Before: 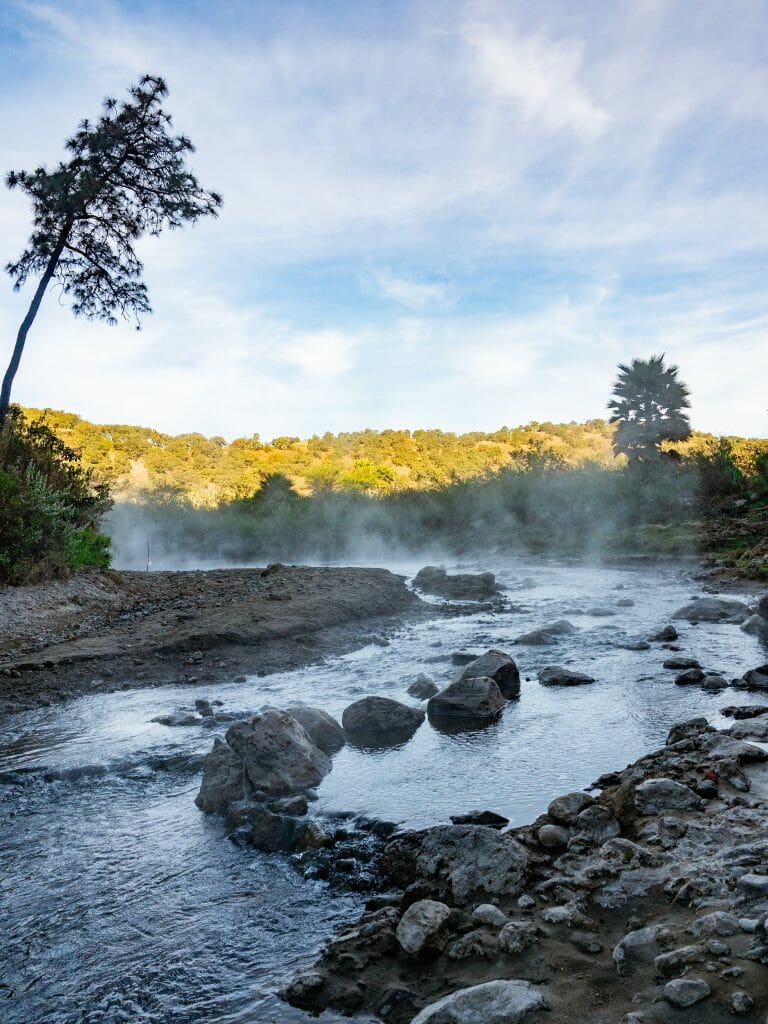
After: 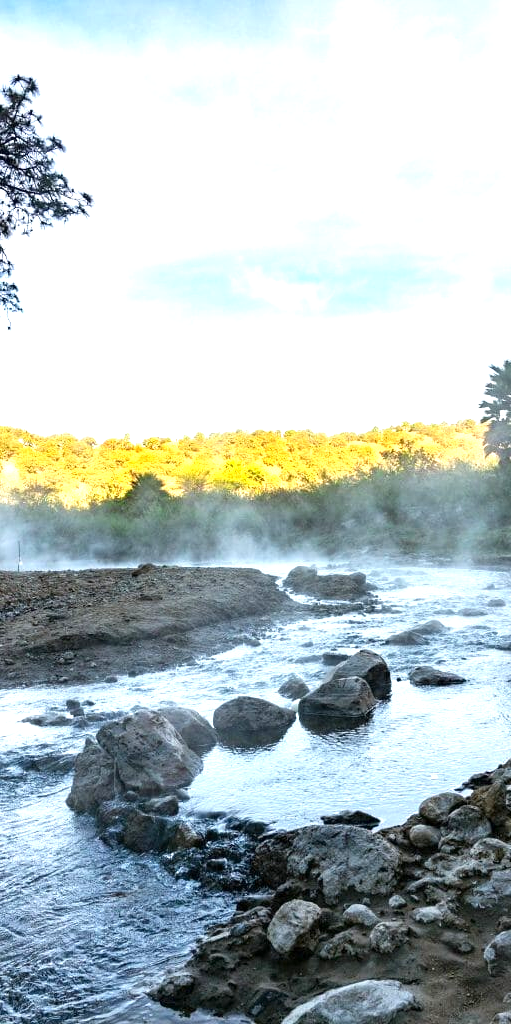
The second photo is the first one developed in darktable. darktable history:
exposure: exposure 1 EV, compensate highlight preservation false
crop: left 16.899%, right 16.556%
